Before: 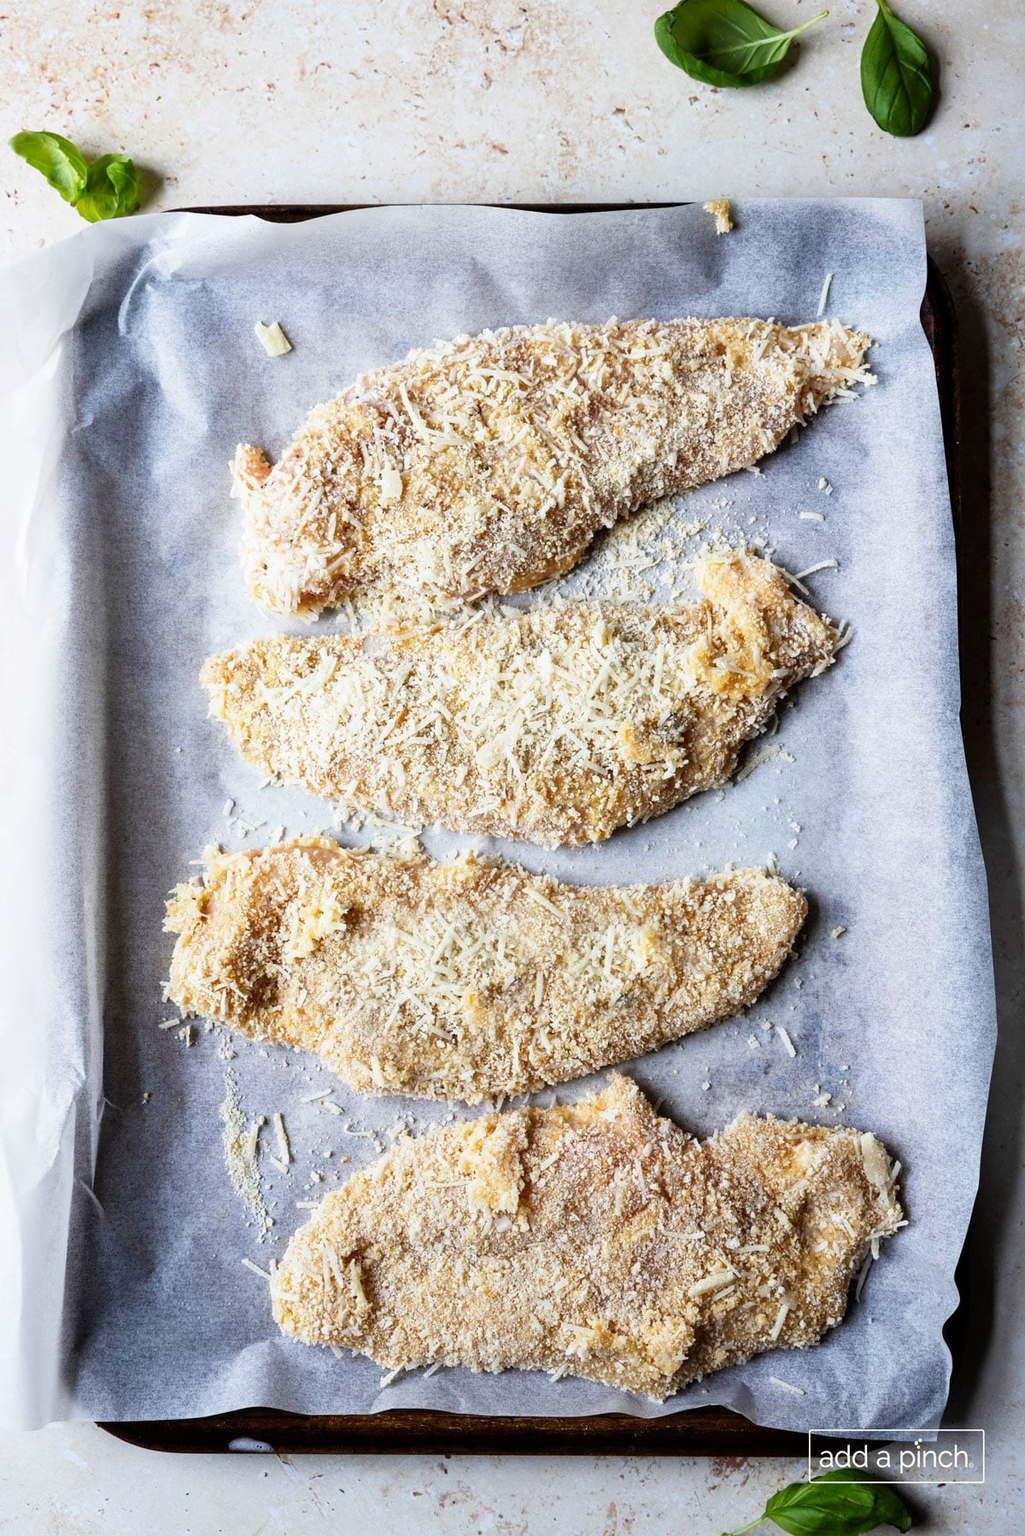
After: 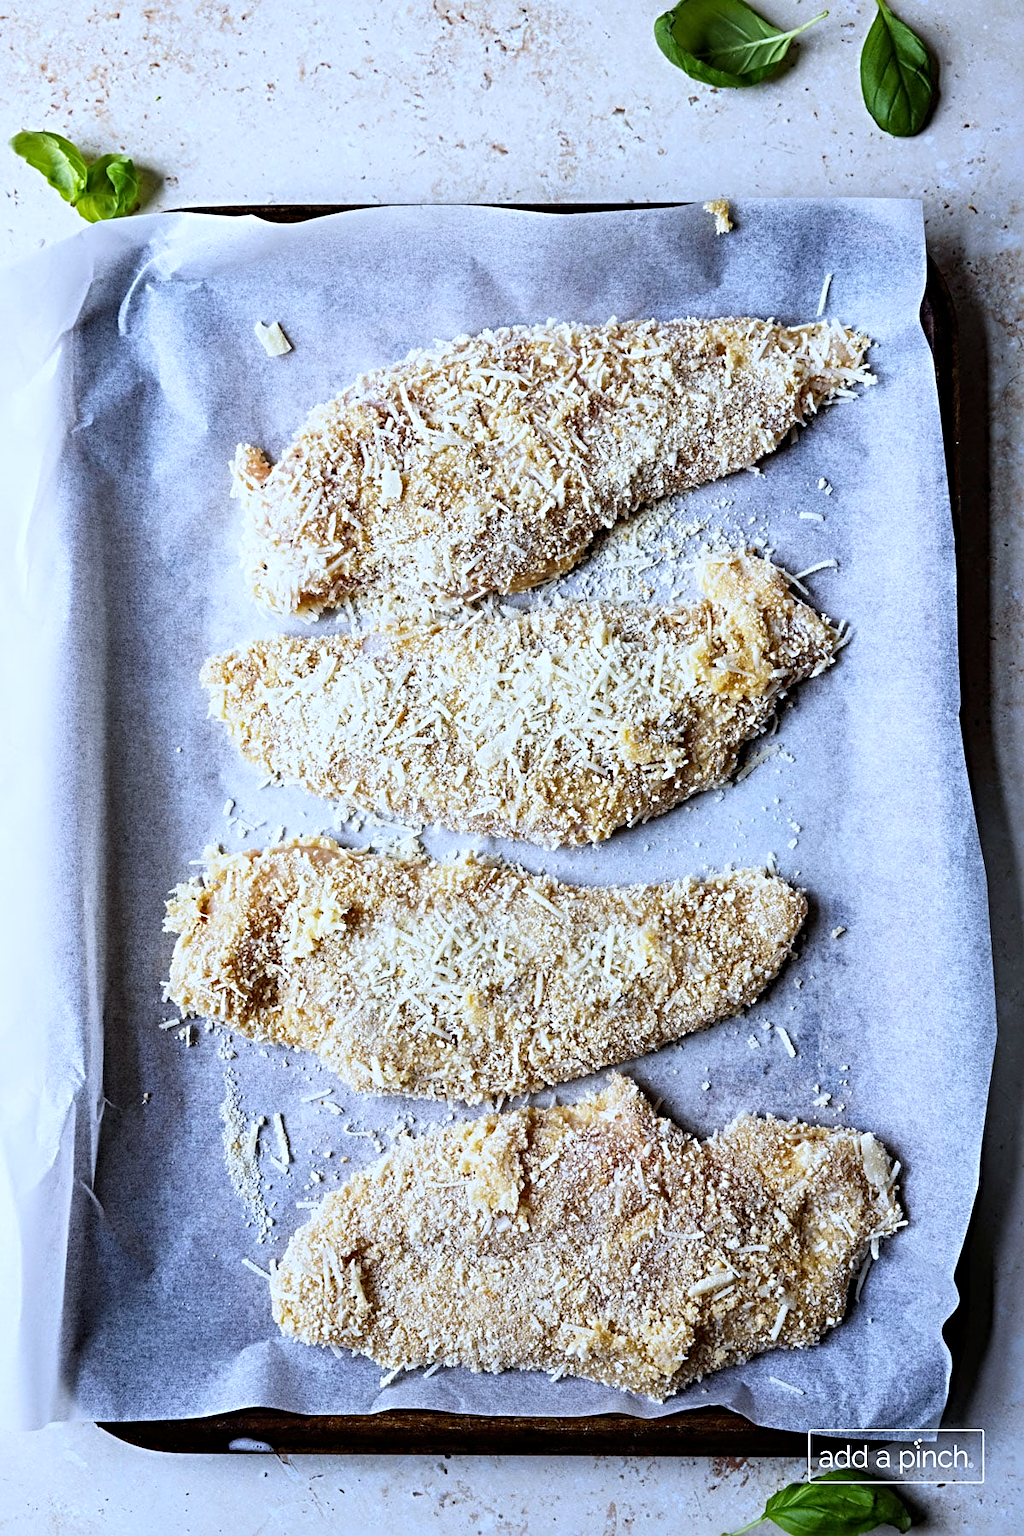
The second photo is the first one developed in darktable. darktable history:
sharpen: radius 4.883
white balance: red 0.926, green 1.003, blue 1.133
